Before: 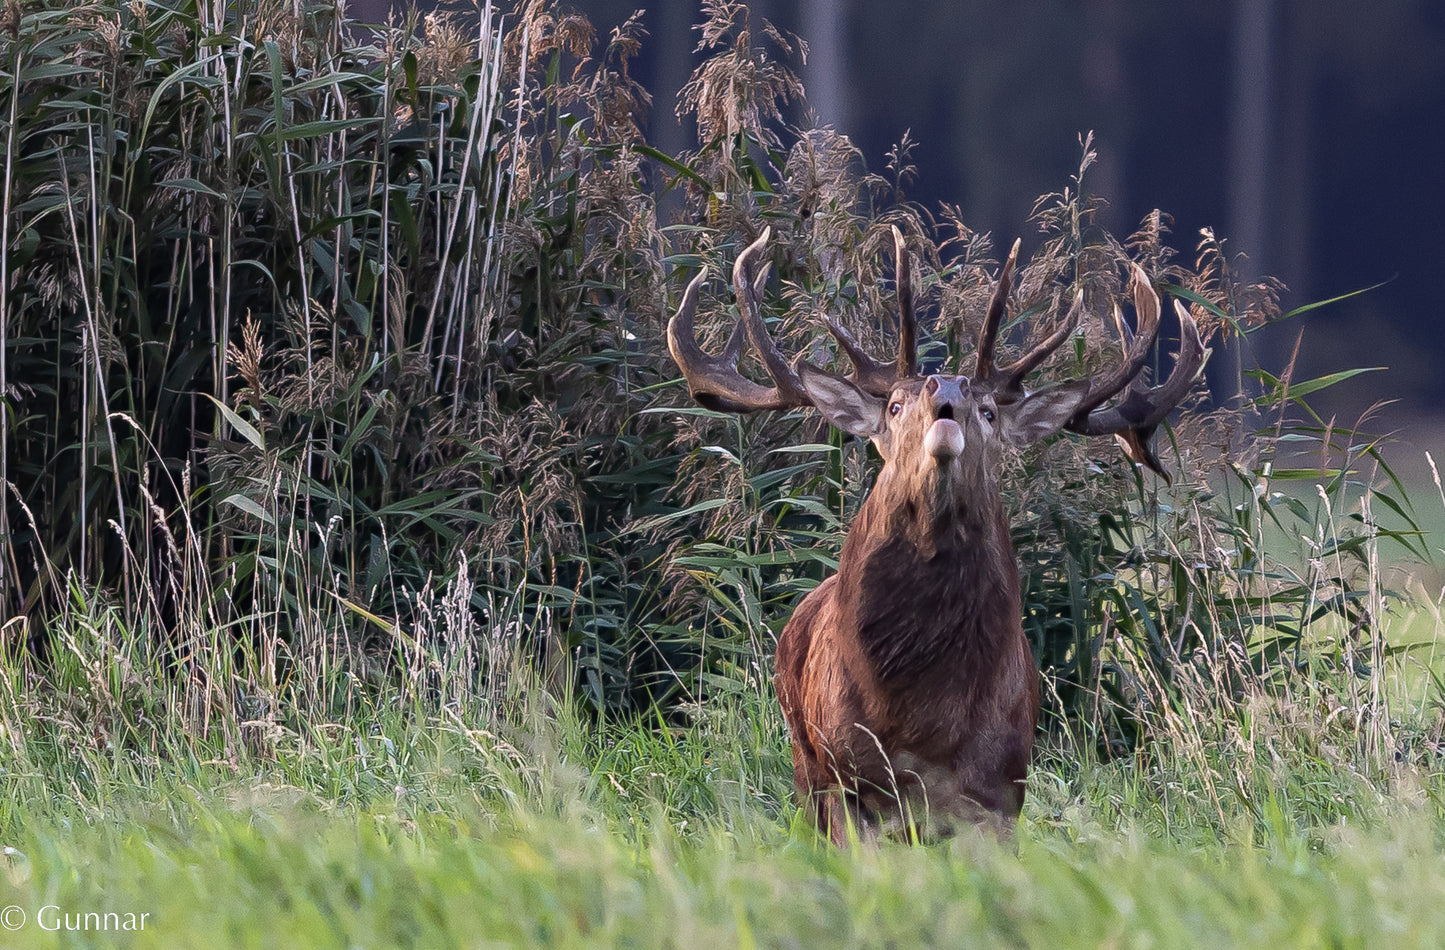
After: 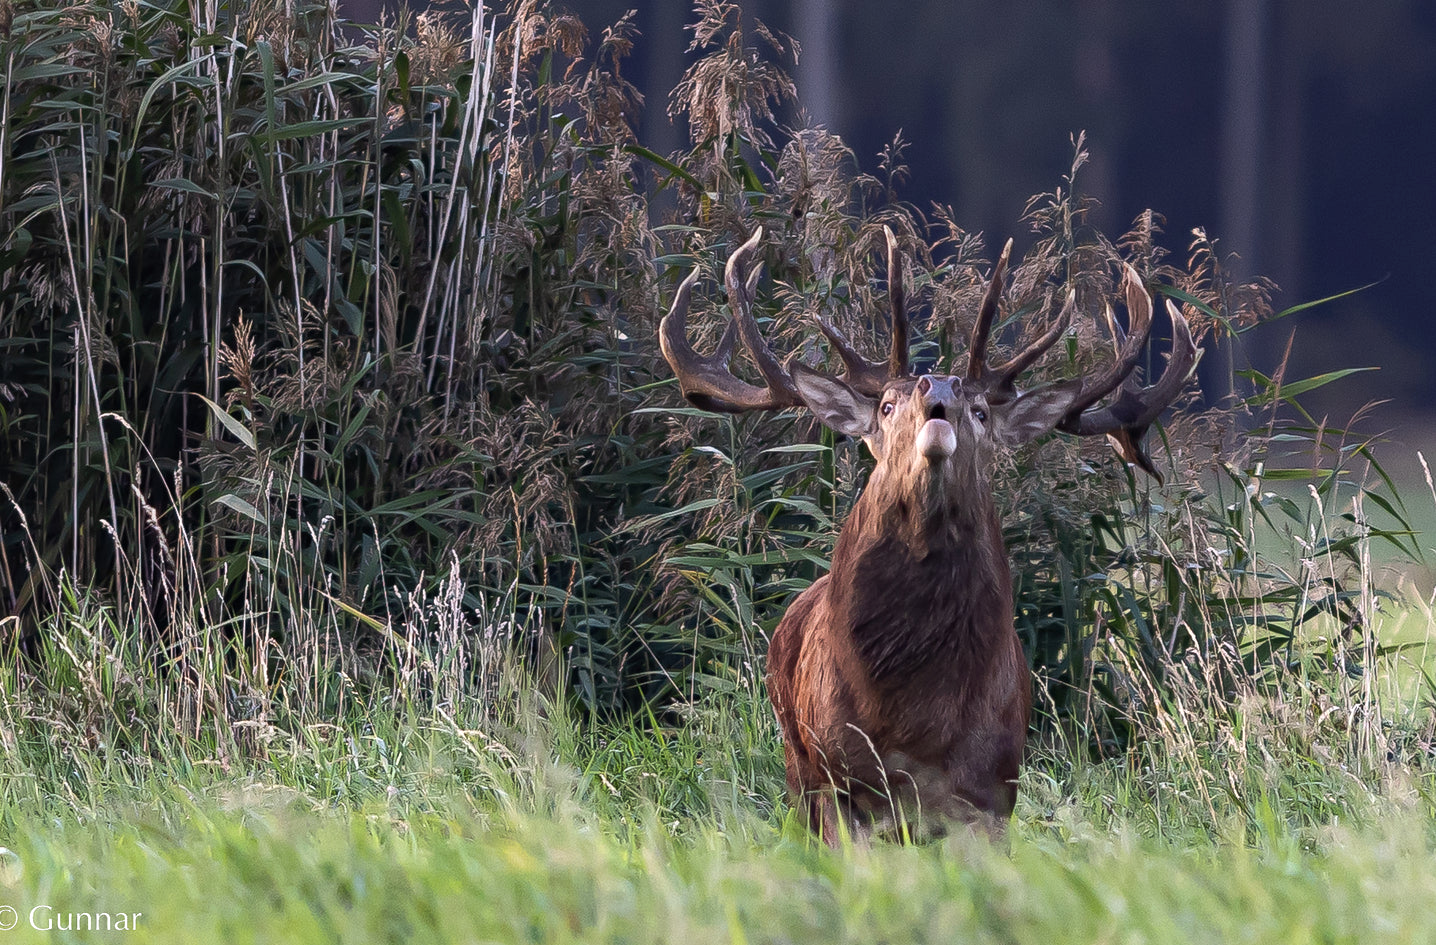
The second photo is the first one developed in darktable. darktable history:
crop and rotate: left 0.614%, top 0.179%, bottom 0.309%
tone equalizer: -8 EV -0.001 EV, -7 EV 0.001 EV, -6 EV -0.002 EV, -5 EV -0.003 EV, -4 EV -0.062 EV, -3 EV -0.222 EV, -2 EV -0.267 EV, -1 EV 0.105 EV, +0 EV 0.303 EV
exposure: compensate highlight preservation false
